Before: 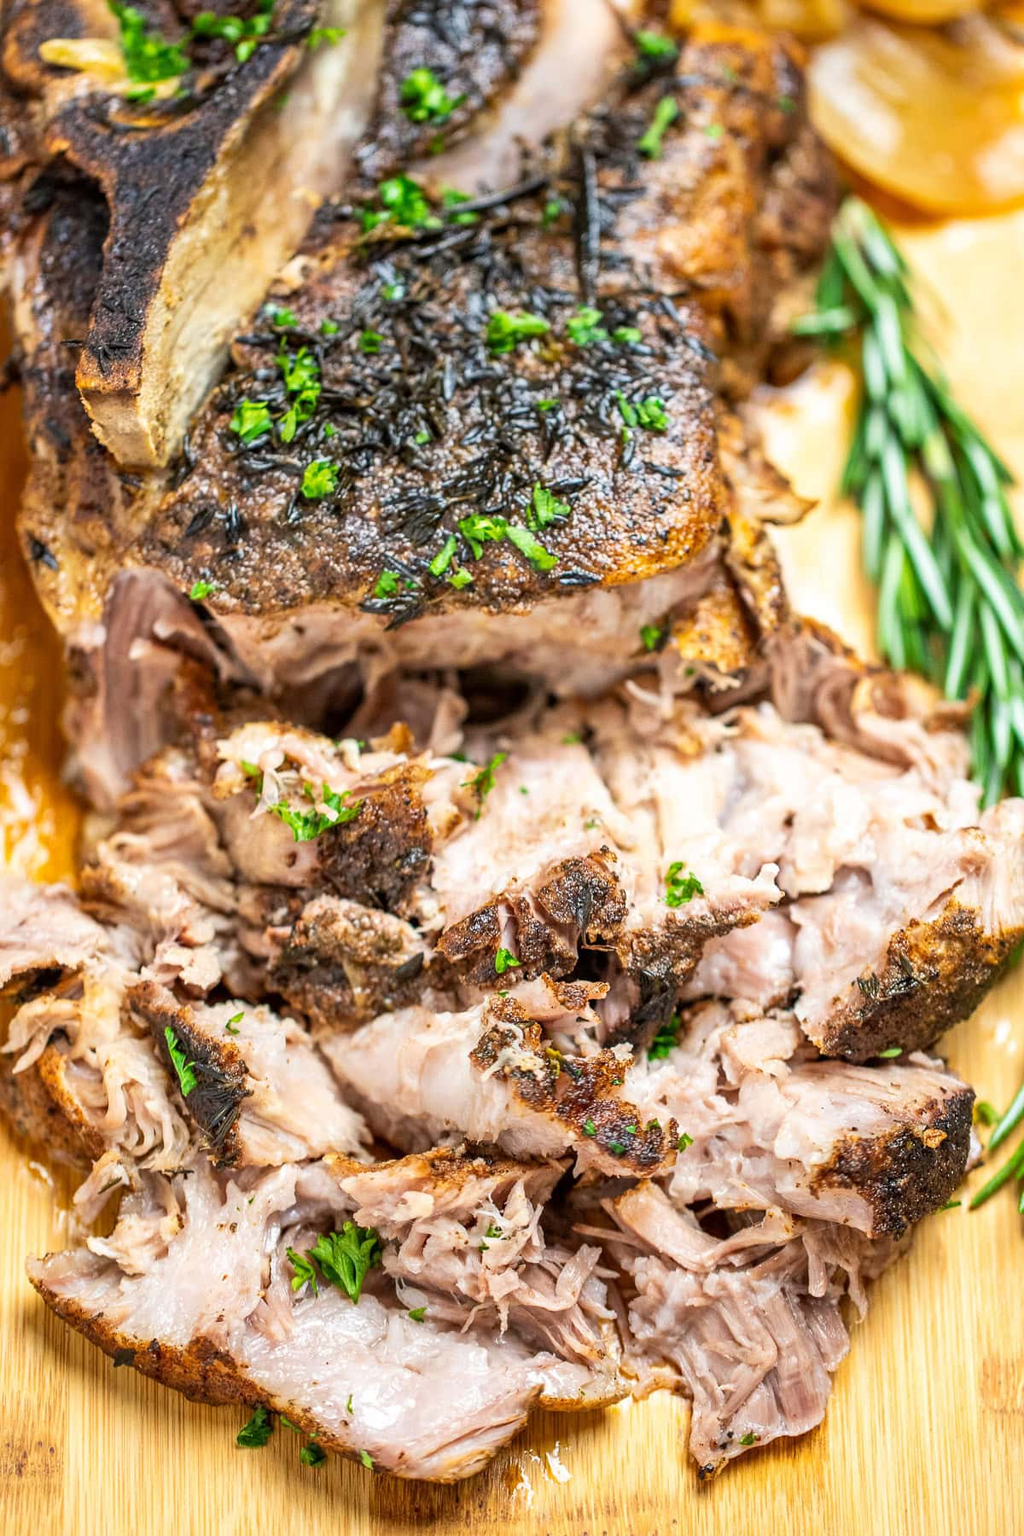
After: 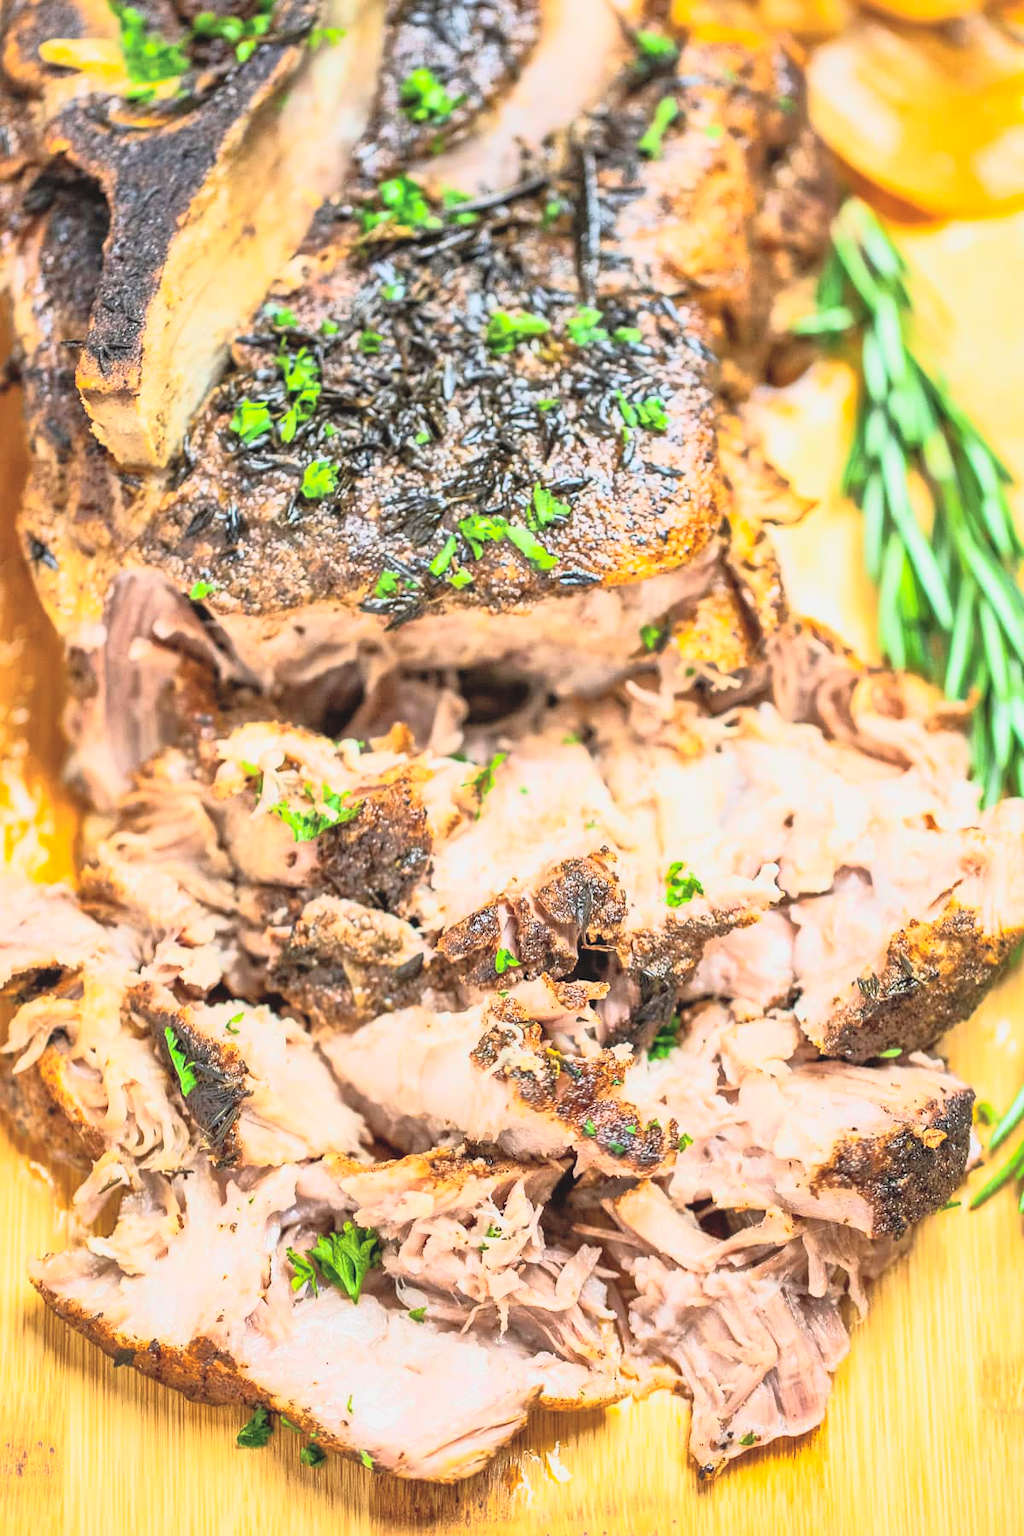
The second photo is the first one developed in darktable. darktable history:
tone curve: curves: ch0 [(0, 0.052) (0.207, 0.35) (0.392, 0.592) (0.54, 0.803) (0.725, 0.922) (0.99, 0.974)], color space Lab, independent channels, preserve colors none
shadows and highlights: on, module defaults
